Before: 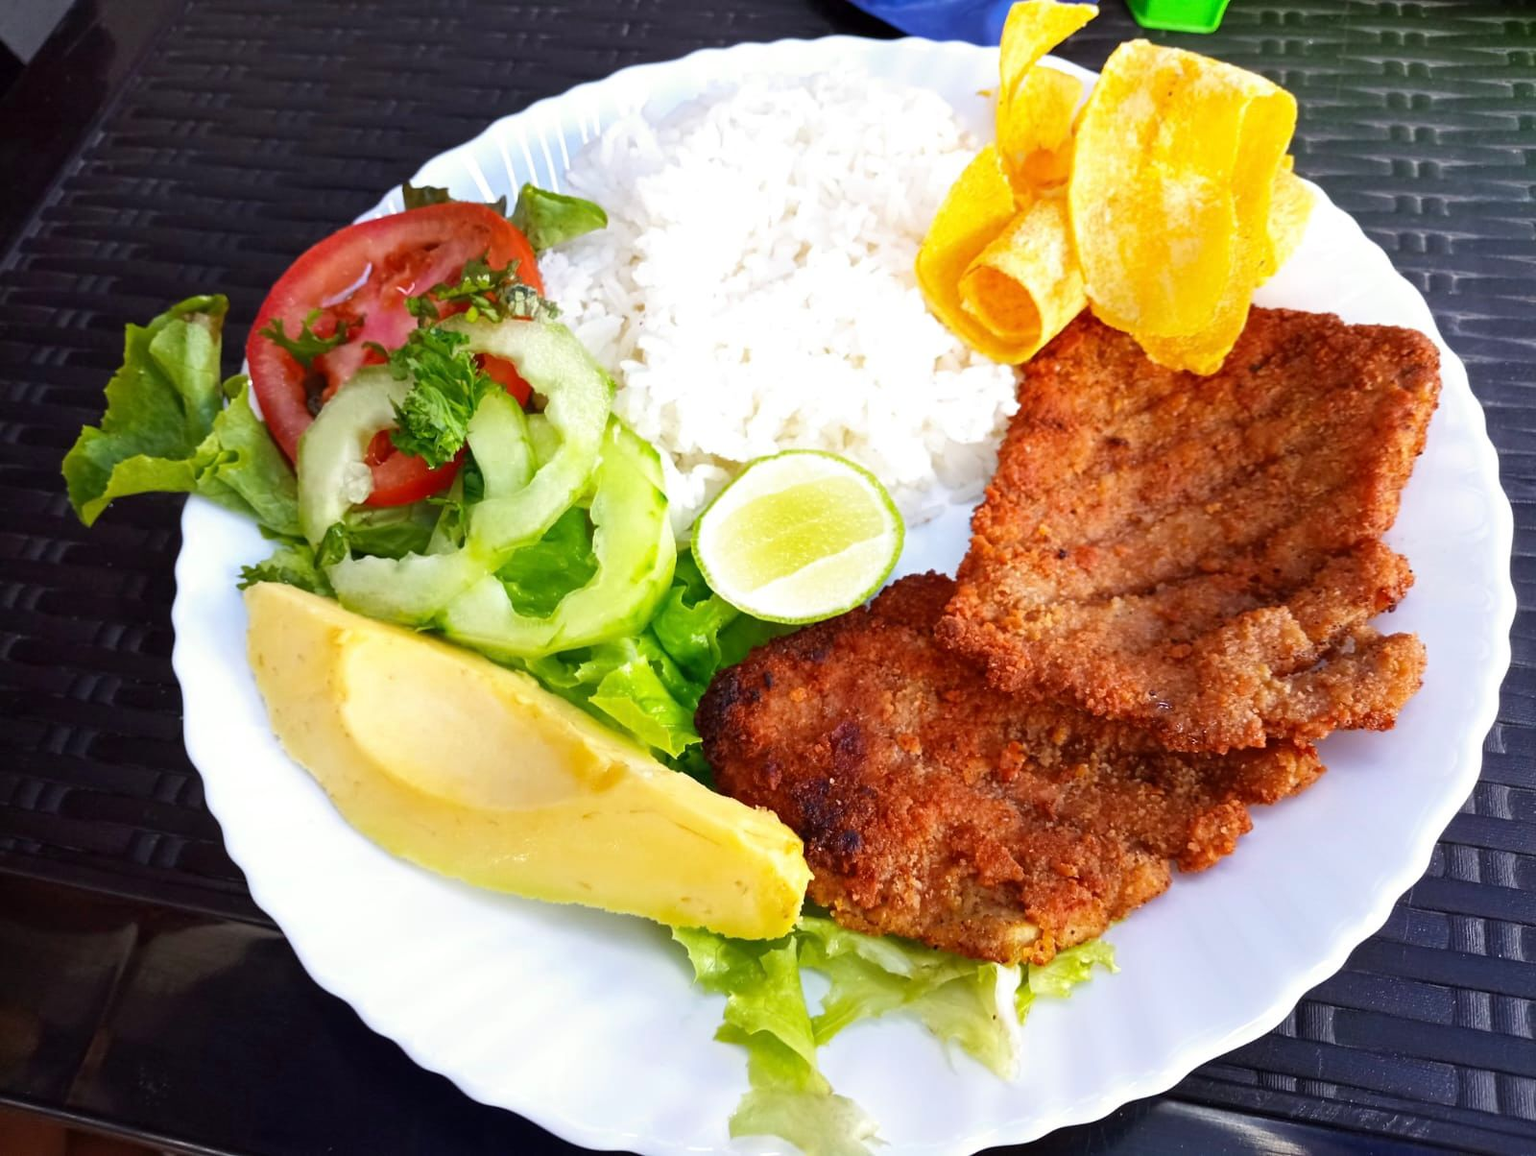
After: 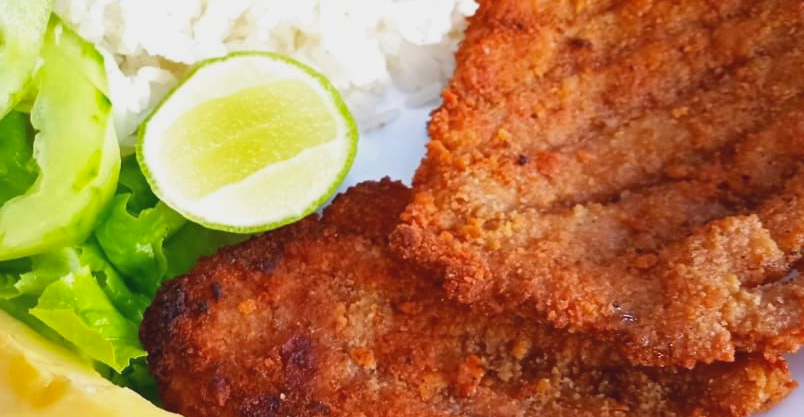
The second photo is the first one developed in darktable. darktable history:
crop: left 36.53%, top 34.654%, right 13.186%, bottom 30.637%
contrast brightness saturation: contrast -0.121
